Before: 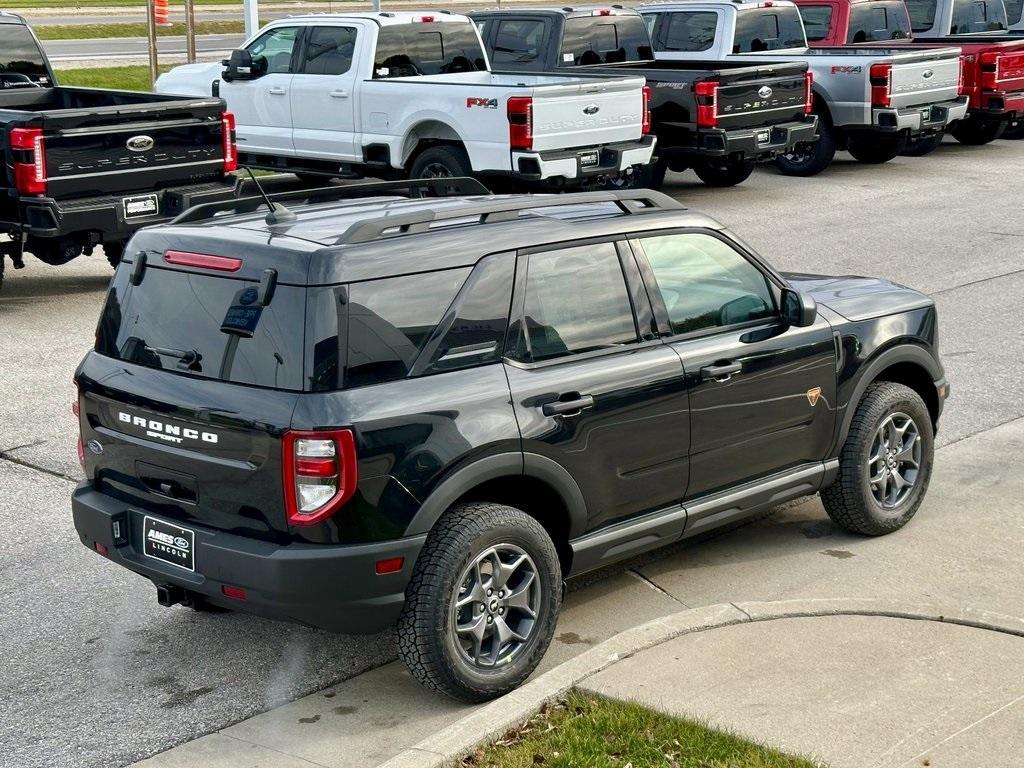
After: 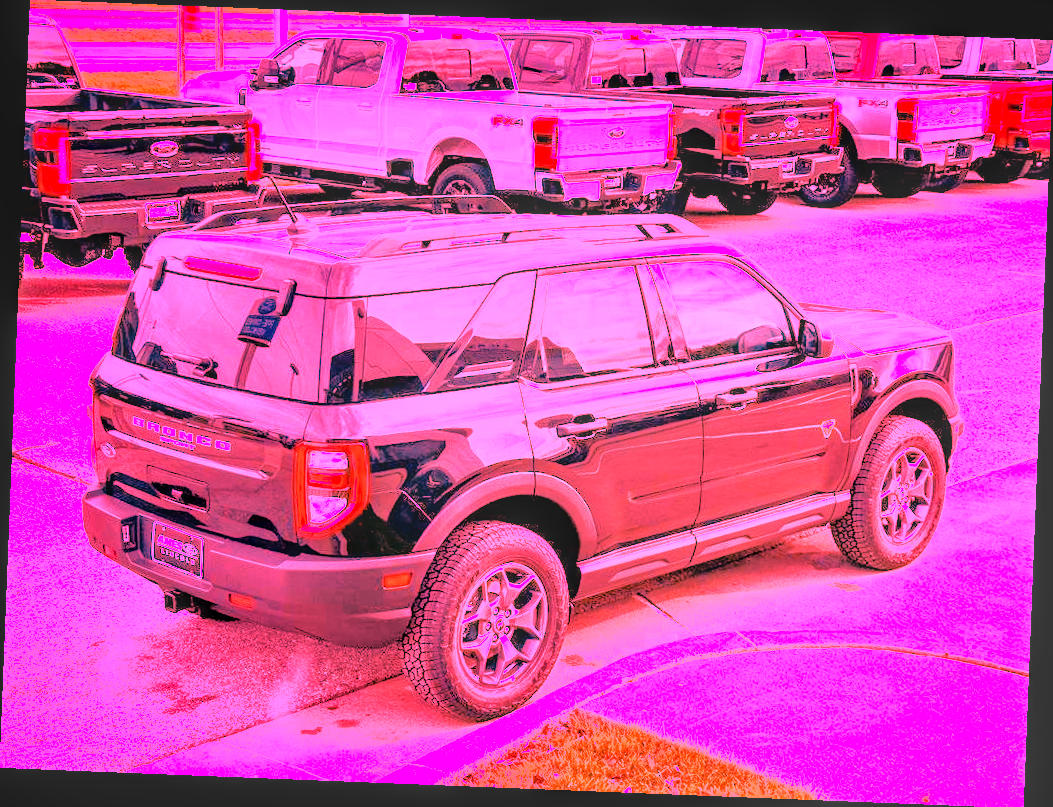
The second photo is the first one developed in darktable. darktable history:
tone equalizer: -7 EV 0.15 EV, -6 EV 0.6 EV, -5 EV 1.15 EV, -4 EV 1.33 EV, -3 EV 1.15 EV, -2 EV 0.6 EV, -1 EV 0.15 EV, mask exposure compensation -0.5 EV
local contrast: detail 130%
rotate and perspective: rotation 2.27°, automatic cropping off
white balance: red 4.26, blue 1.802
